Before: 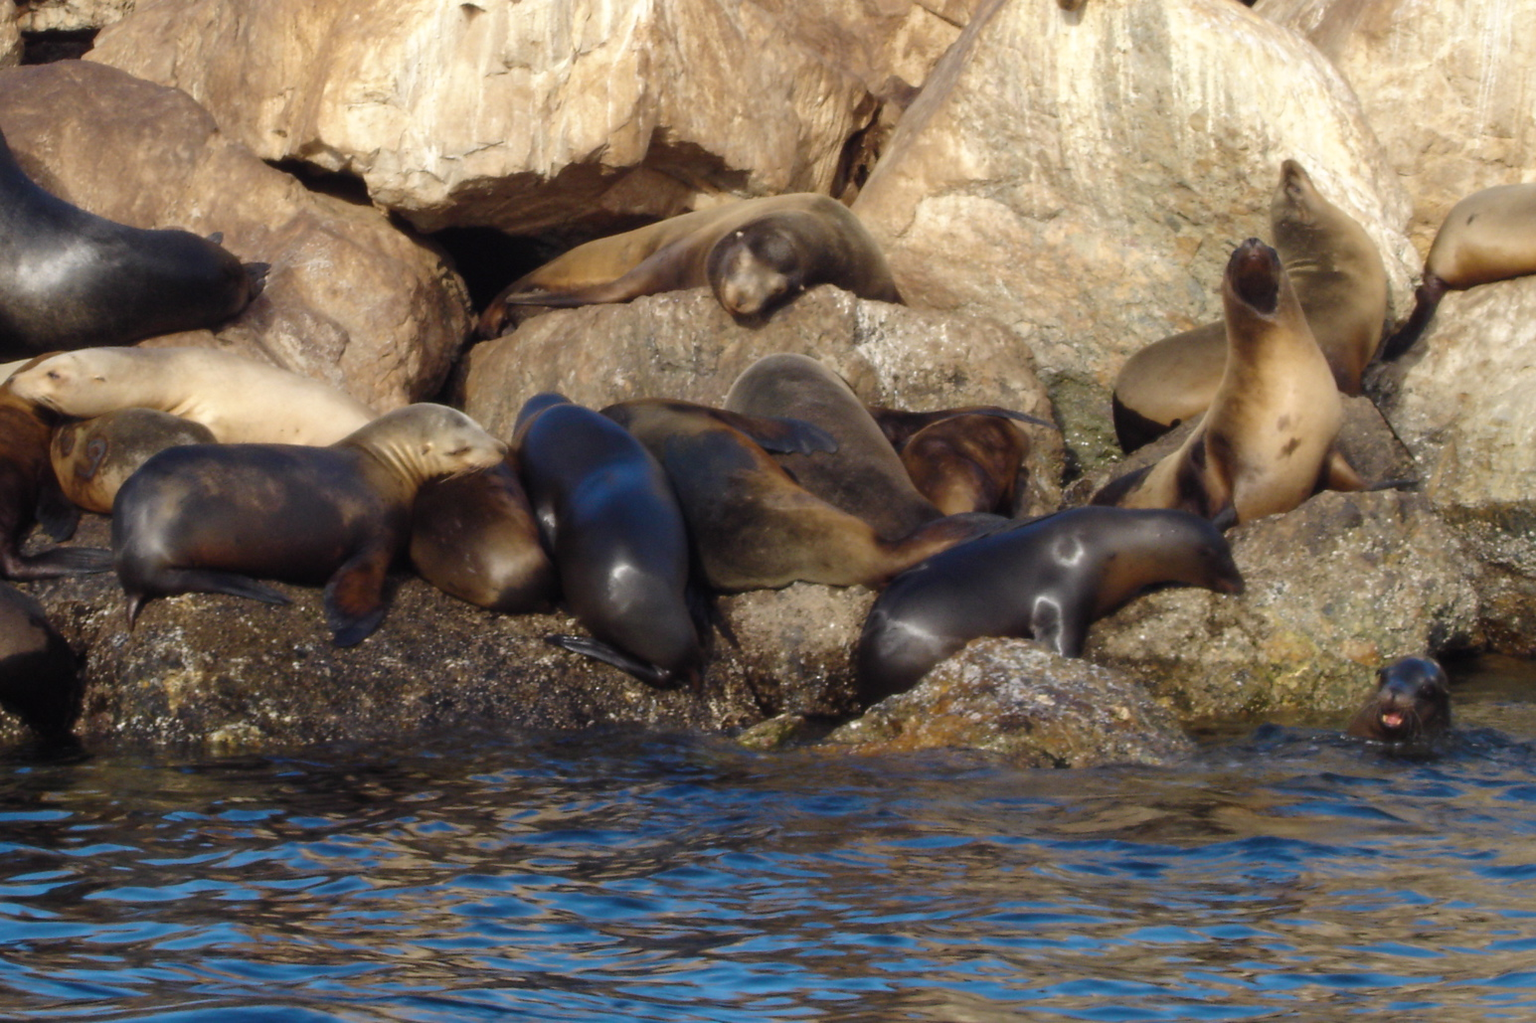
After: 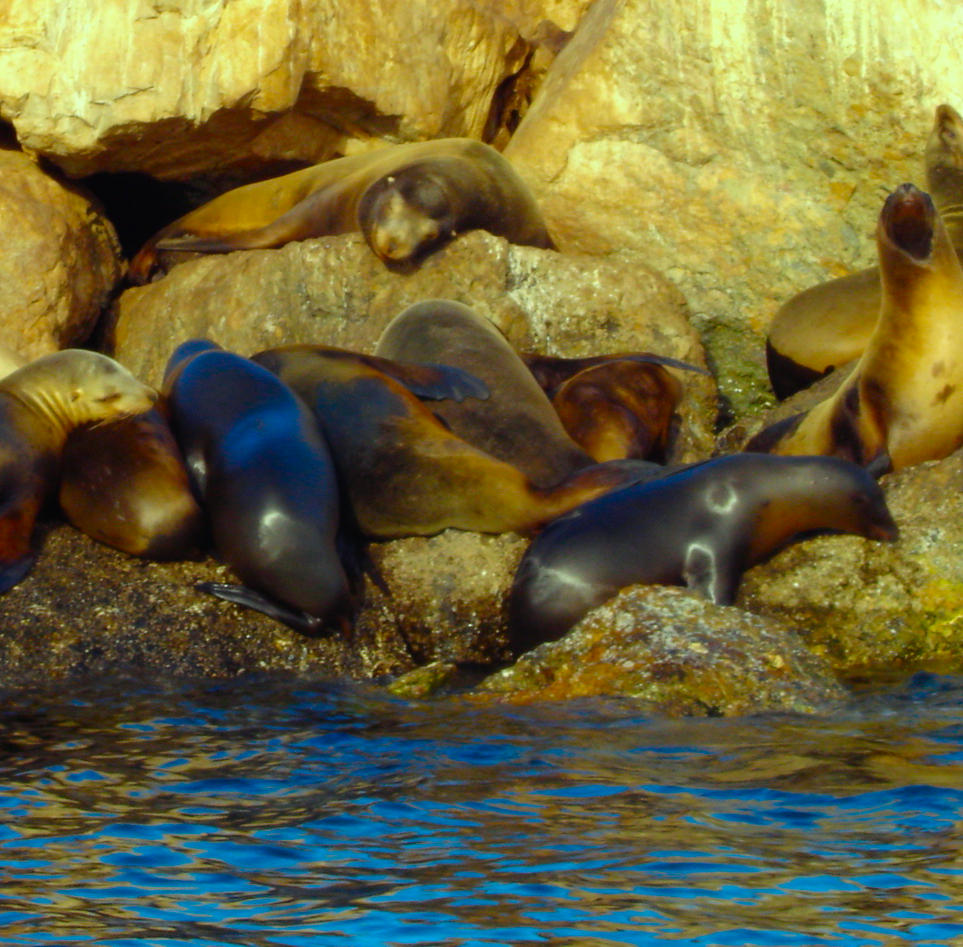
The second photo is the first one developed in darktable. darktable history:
local contrast: mode bilateral grid, contrast 100, coarseness 100, detail 91%, midtone range 0.2
crop and rotate: left 22.918%, top 5.629%, right 14.711%, bottom 2.247%
color correction: highlights a* -10.77, highlights b* 9.8, saturation 1.72
